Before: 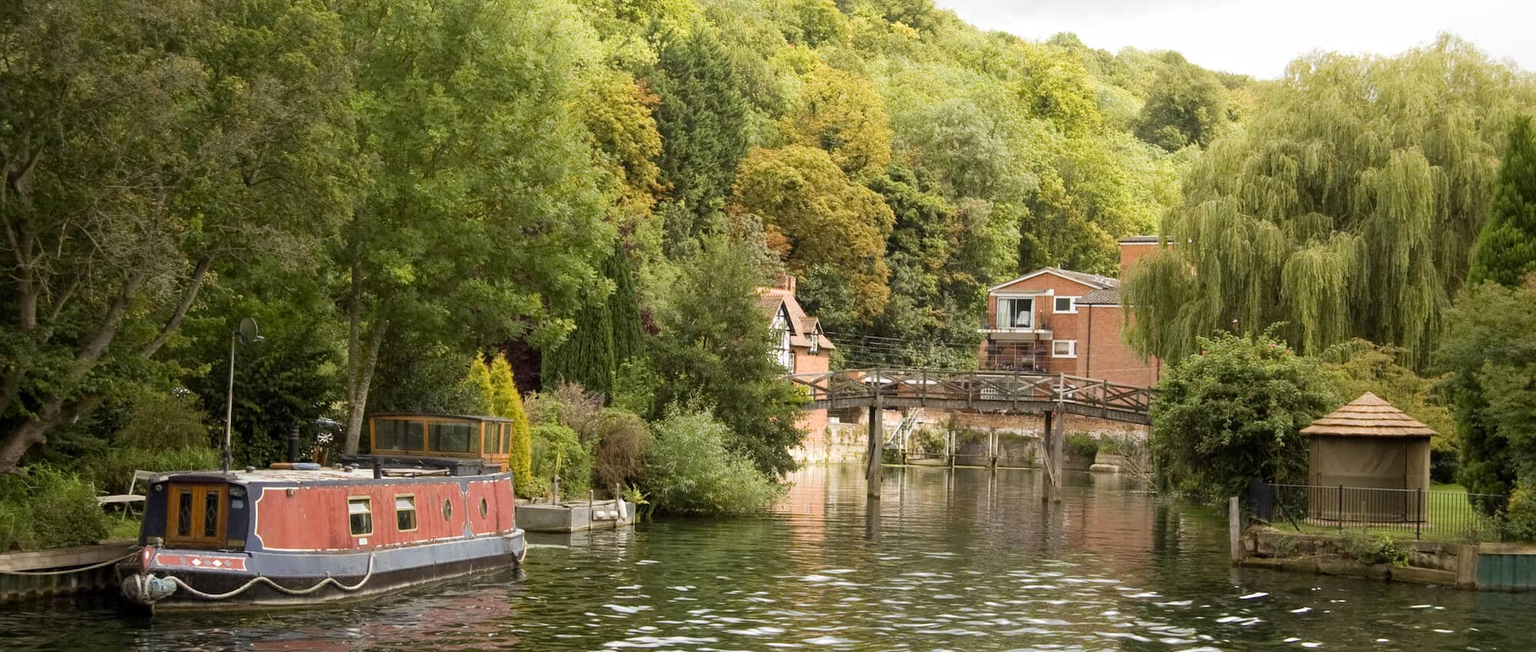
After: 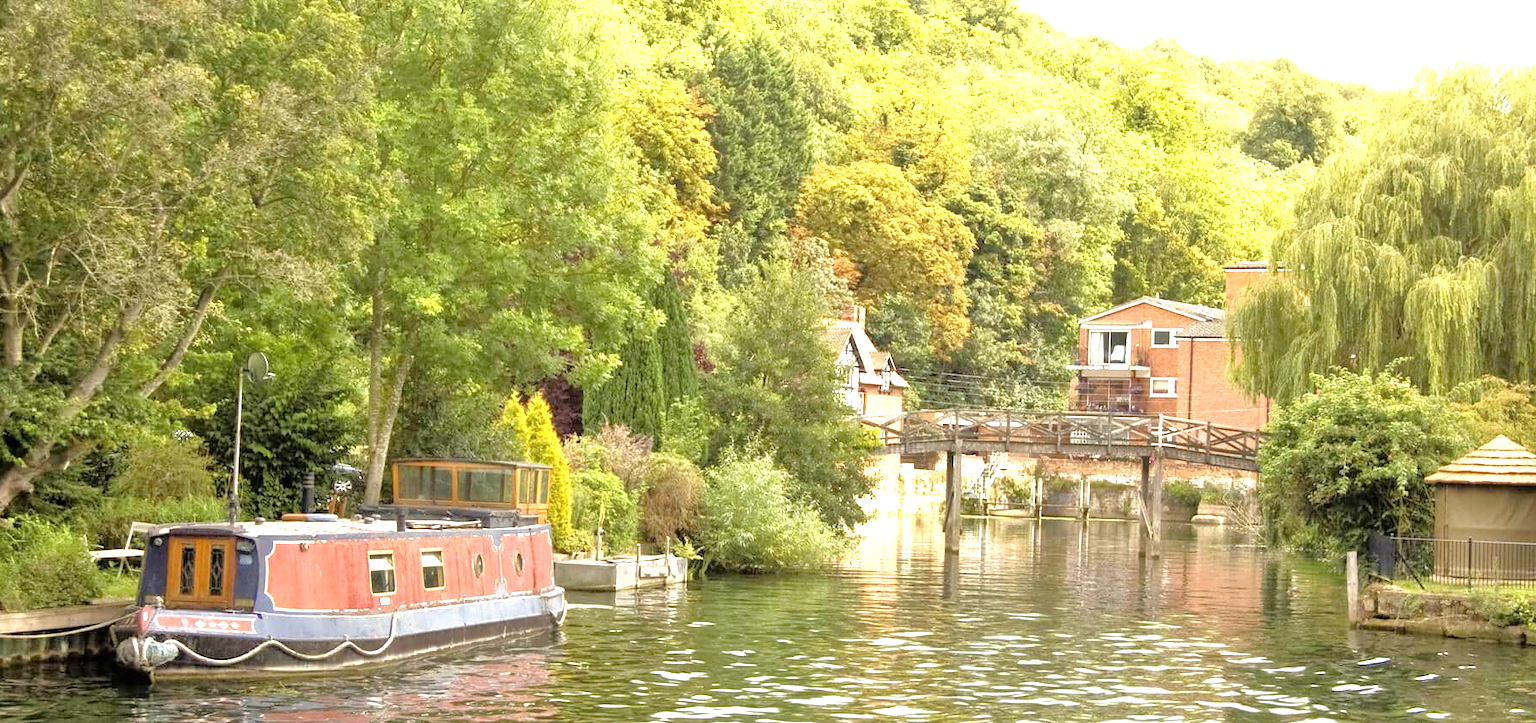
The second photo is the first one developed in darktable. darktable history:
tone equalizer: -7 EV 0.15 EV, -6 EV 0.6 EV, -5 EV 1.15 EV, -4 EV 1.33 EV, -3 EV 1.15 EV, -2 EV 0.6 EV, -1 EV 0.15 EV, mask exposure compensation -0.5 EV
crop and rotate: left 1.088%, right 8.807%
exposure: black level correction 0, exposure 1.173 EV, compensate exposure bias true, compensate highlight preservation false
